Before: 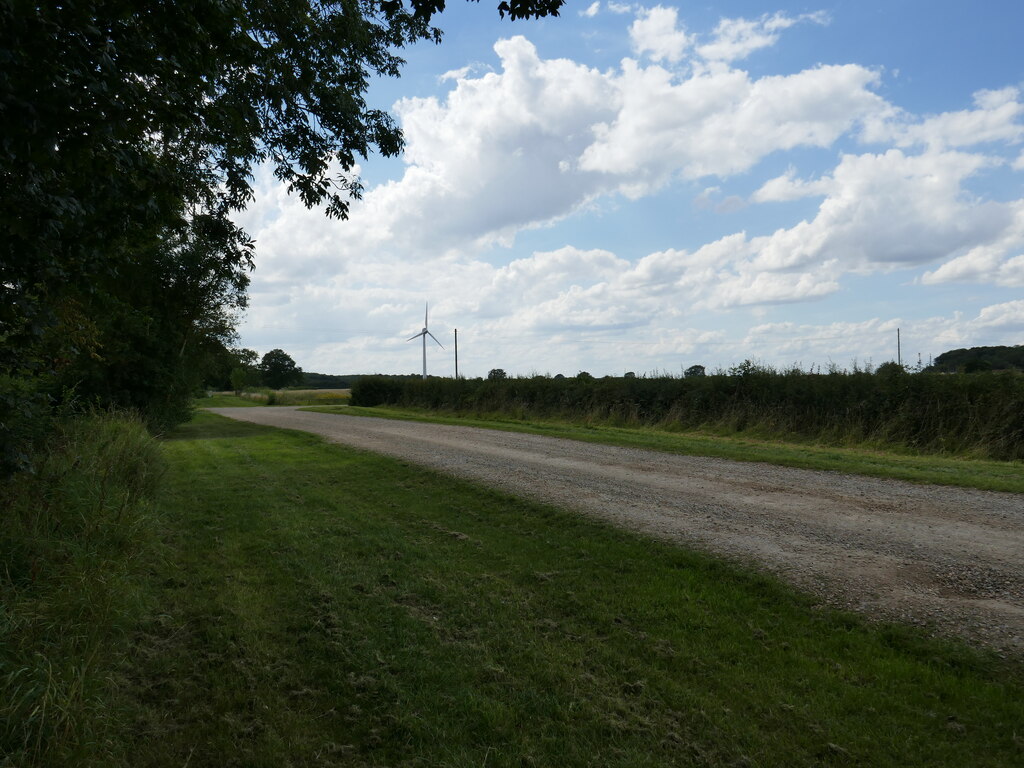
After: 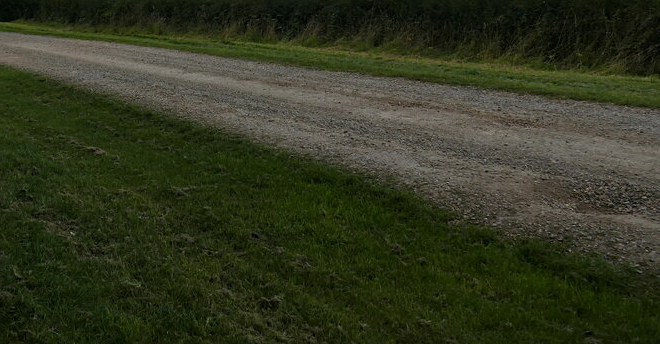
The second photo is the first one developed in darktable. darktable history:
sharpen: amount 0.2
crop and rotate: left 35.509%, top 50.238%, bottom 4.934%
color balance rgb: perceptual saturation grading › global saturation 3.7%, global vibrance 5.56%, contrast 3.24%
